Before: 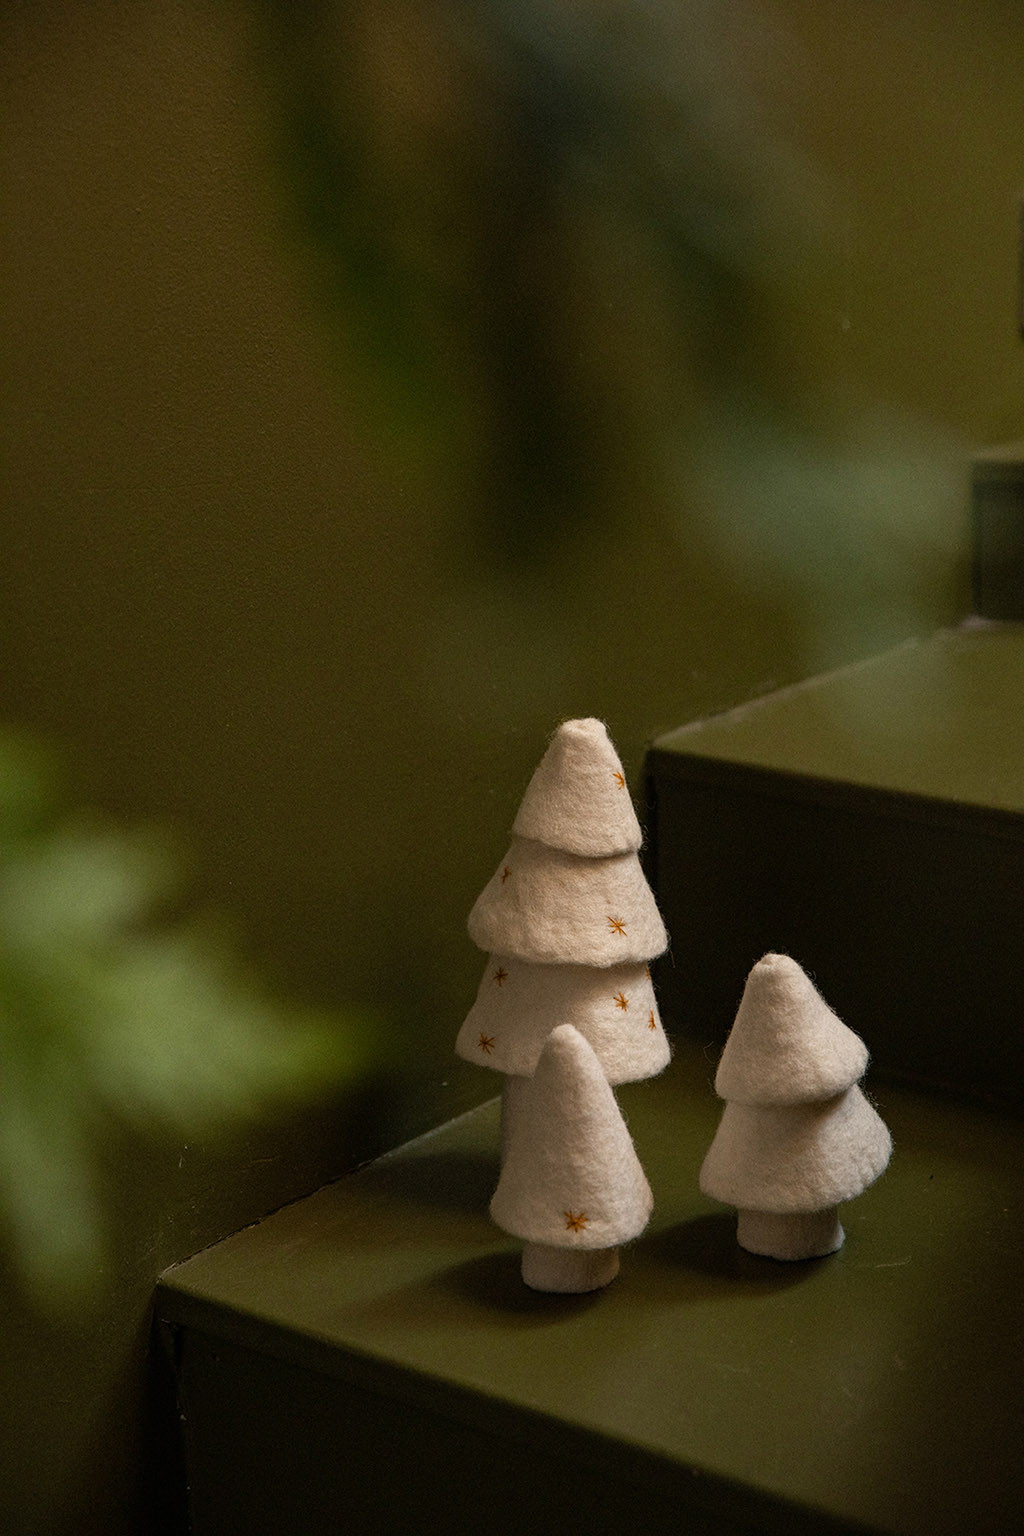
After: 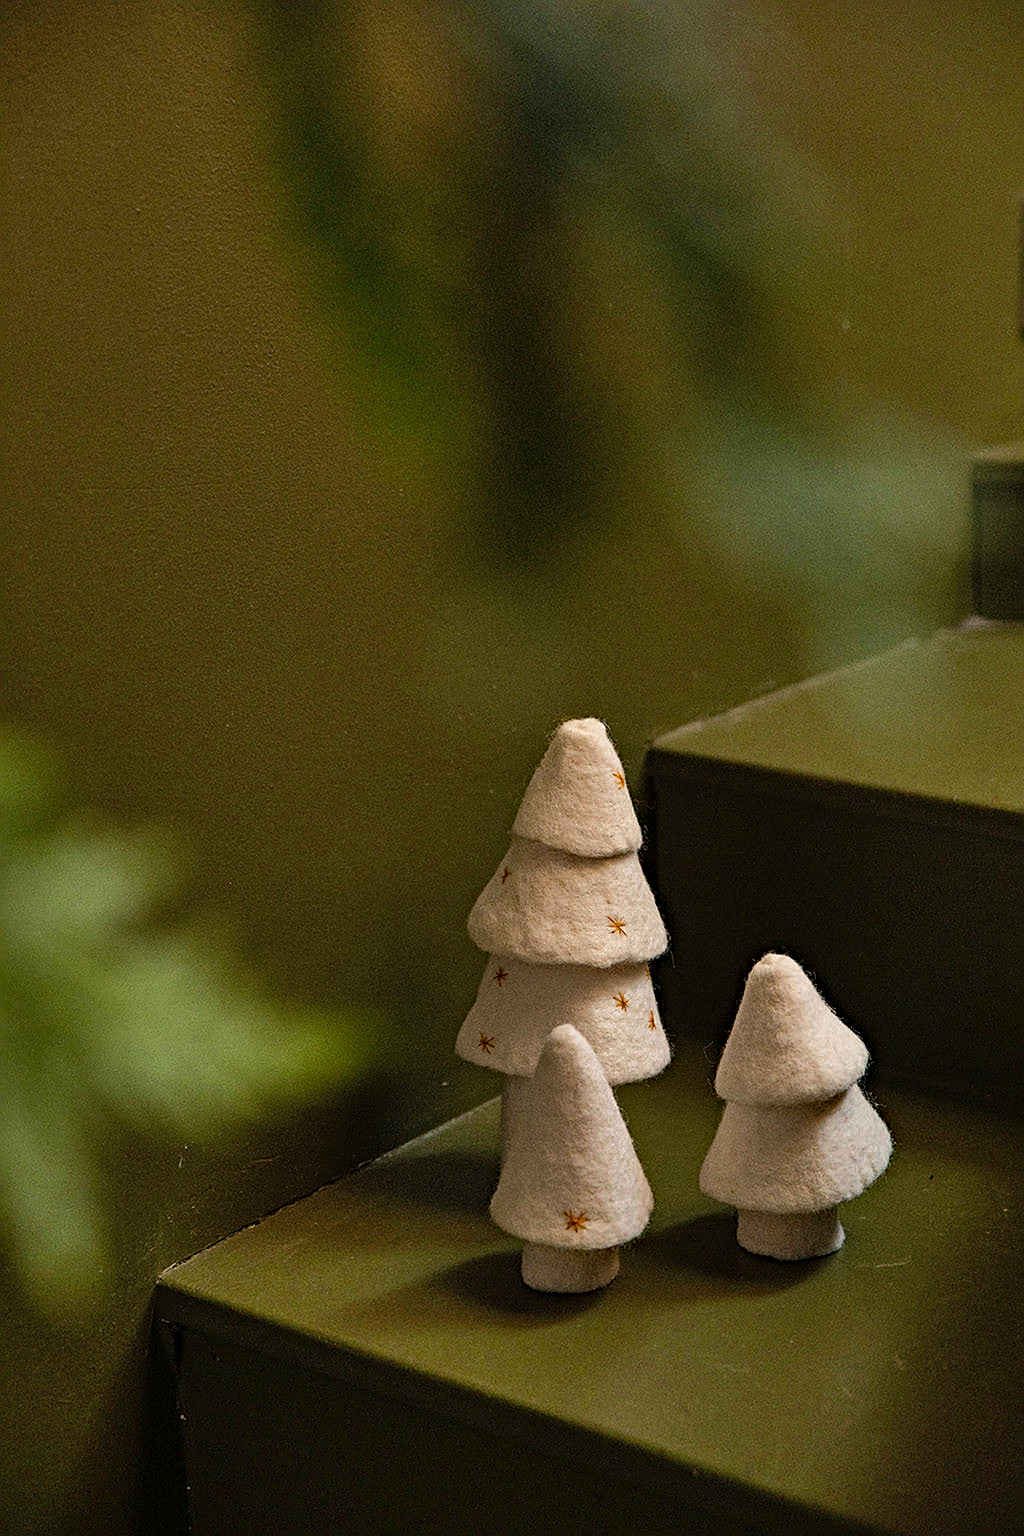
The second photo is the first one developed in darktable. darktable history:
shadows and highlights: soften with gaussian
haze removal: strength 0.293, distance 0.255, compatibility mode true, adaptive false
sharpen: on, module defaults
